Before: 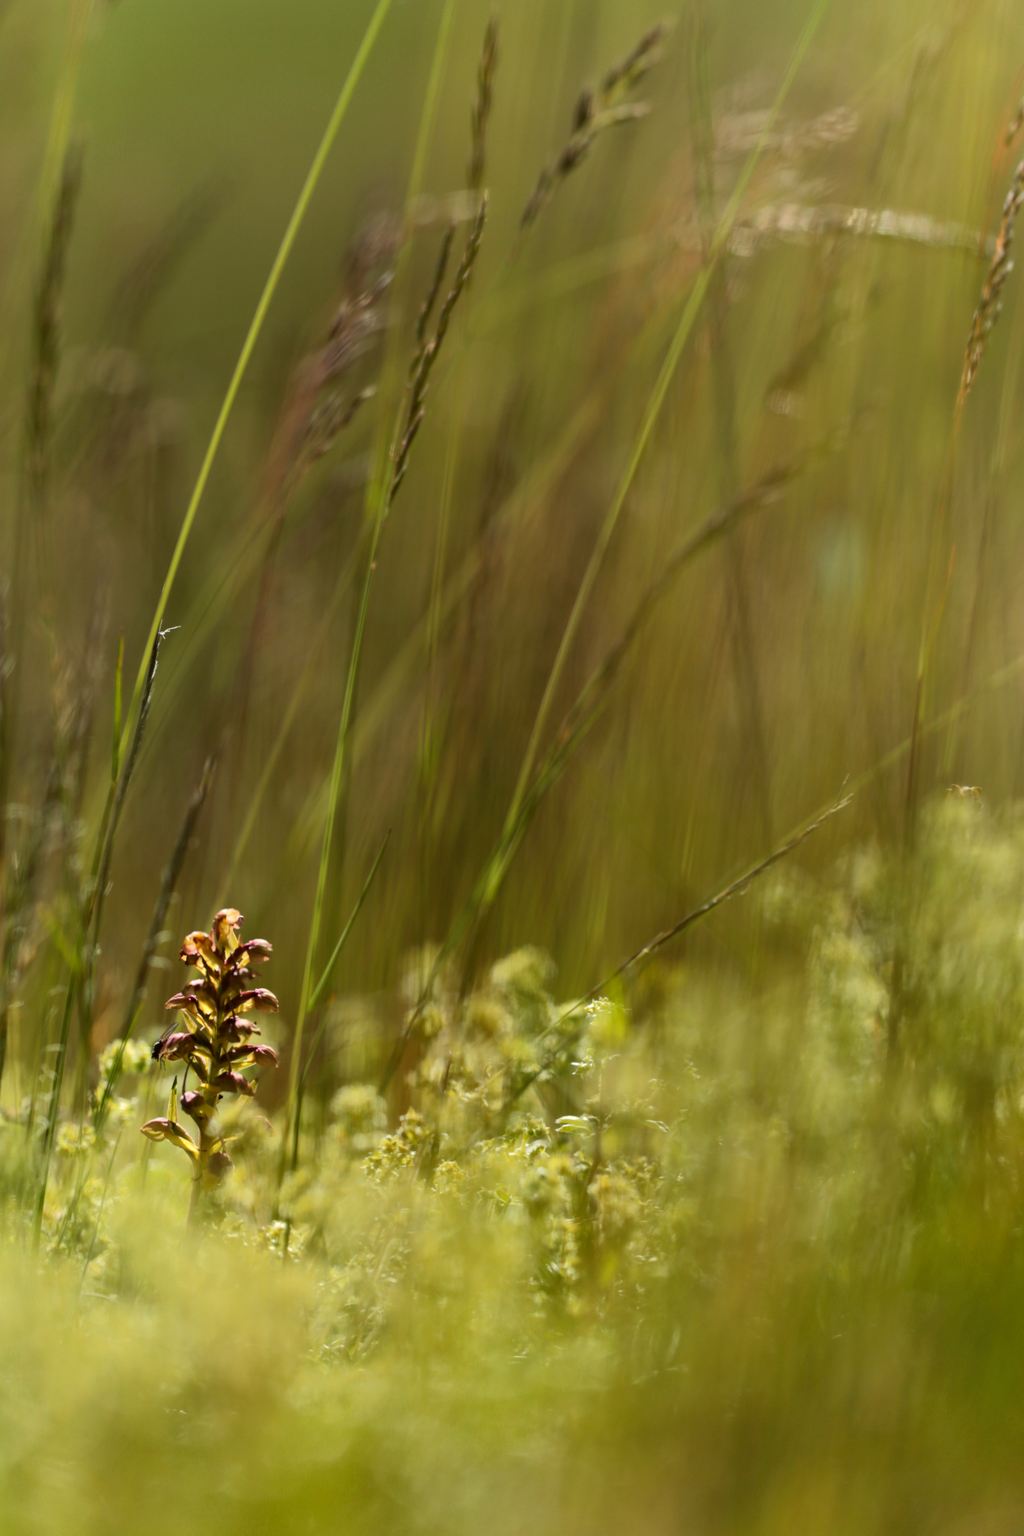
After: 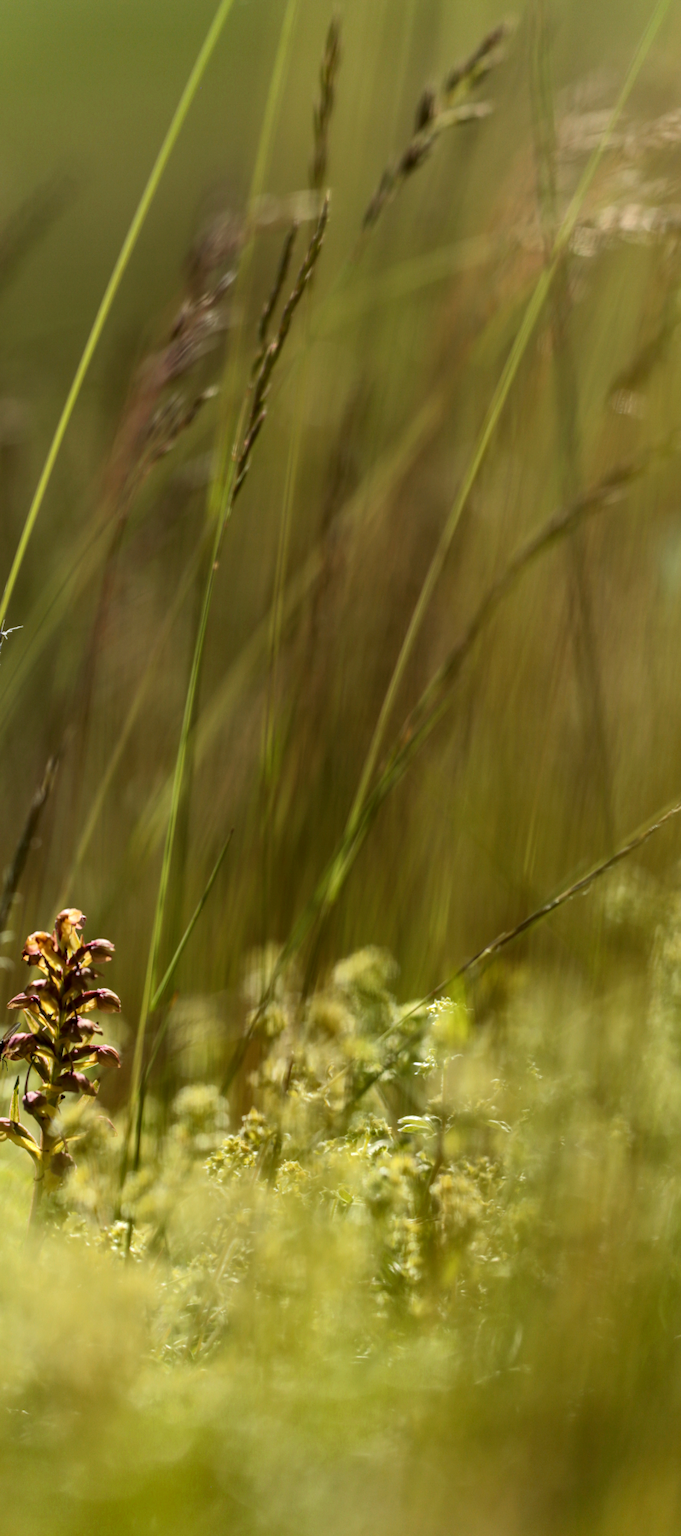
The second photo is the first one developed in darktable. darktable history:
contrast brightness saturation: contrast 0.07
local contrast: on, module defaults
crop: left 15.419%, right 17.914%
